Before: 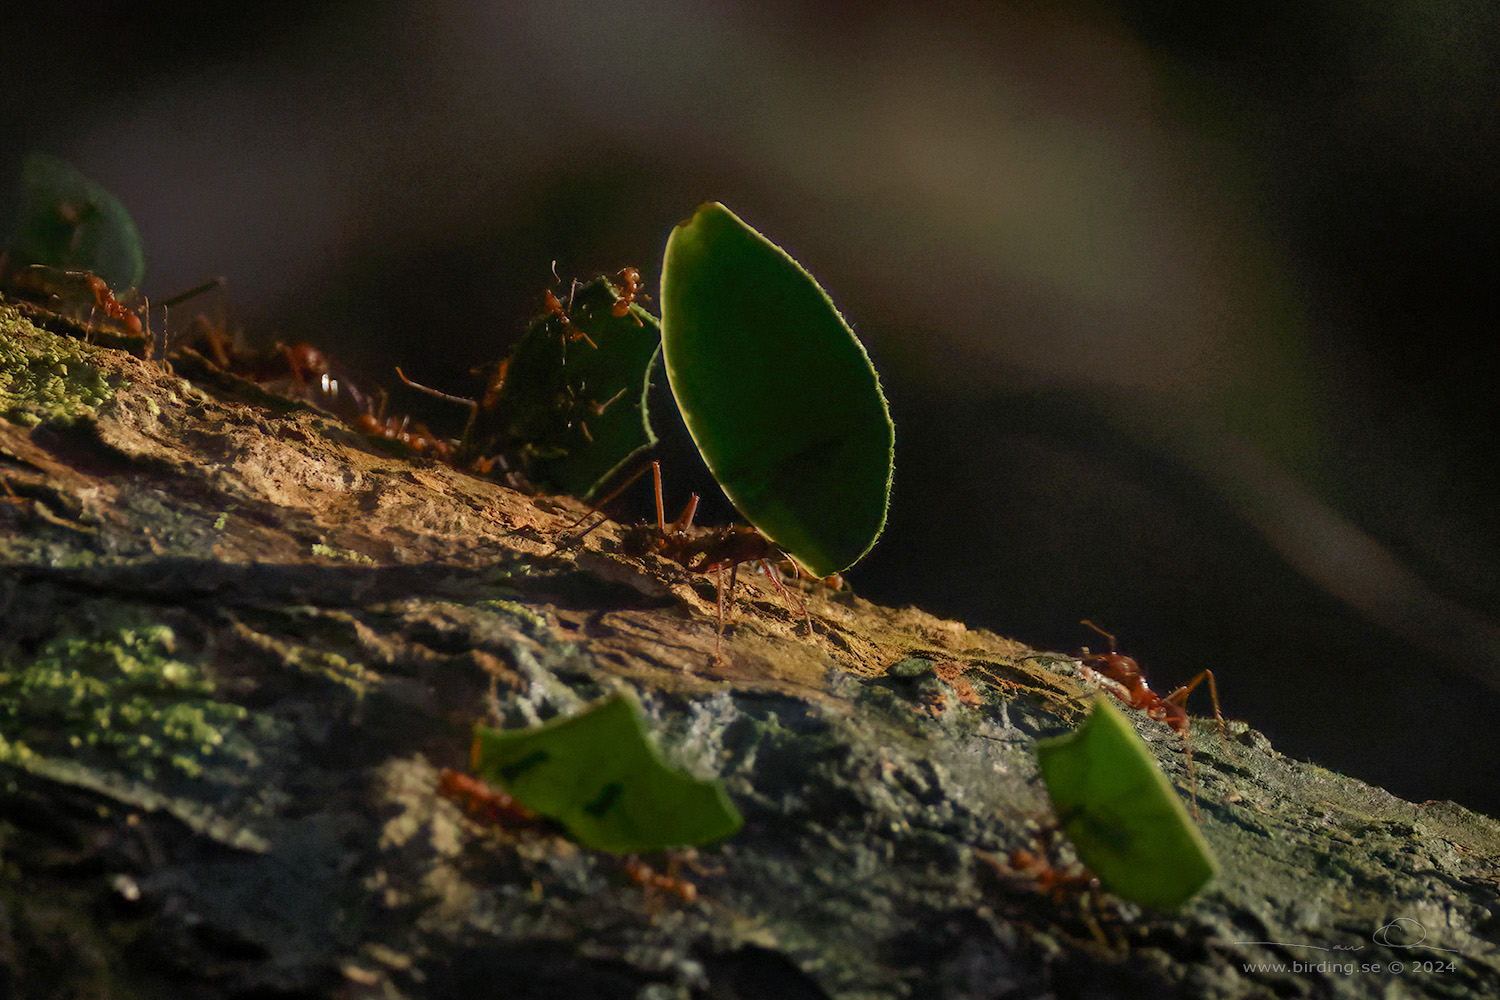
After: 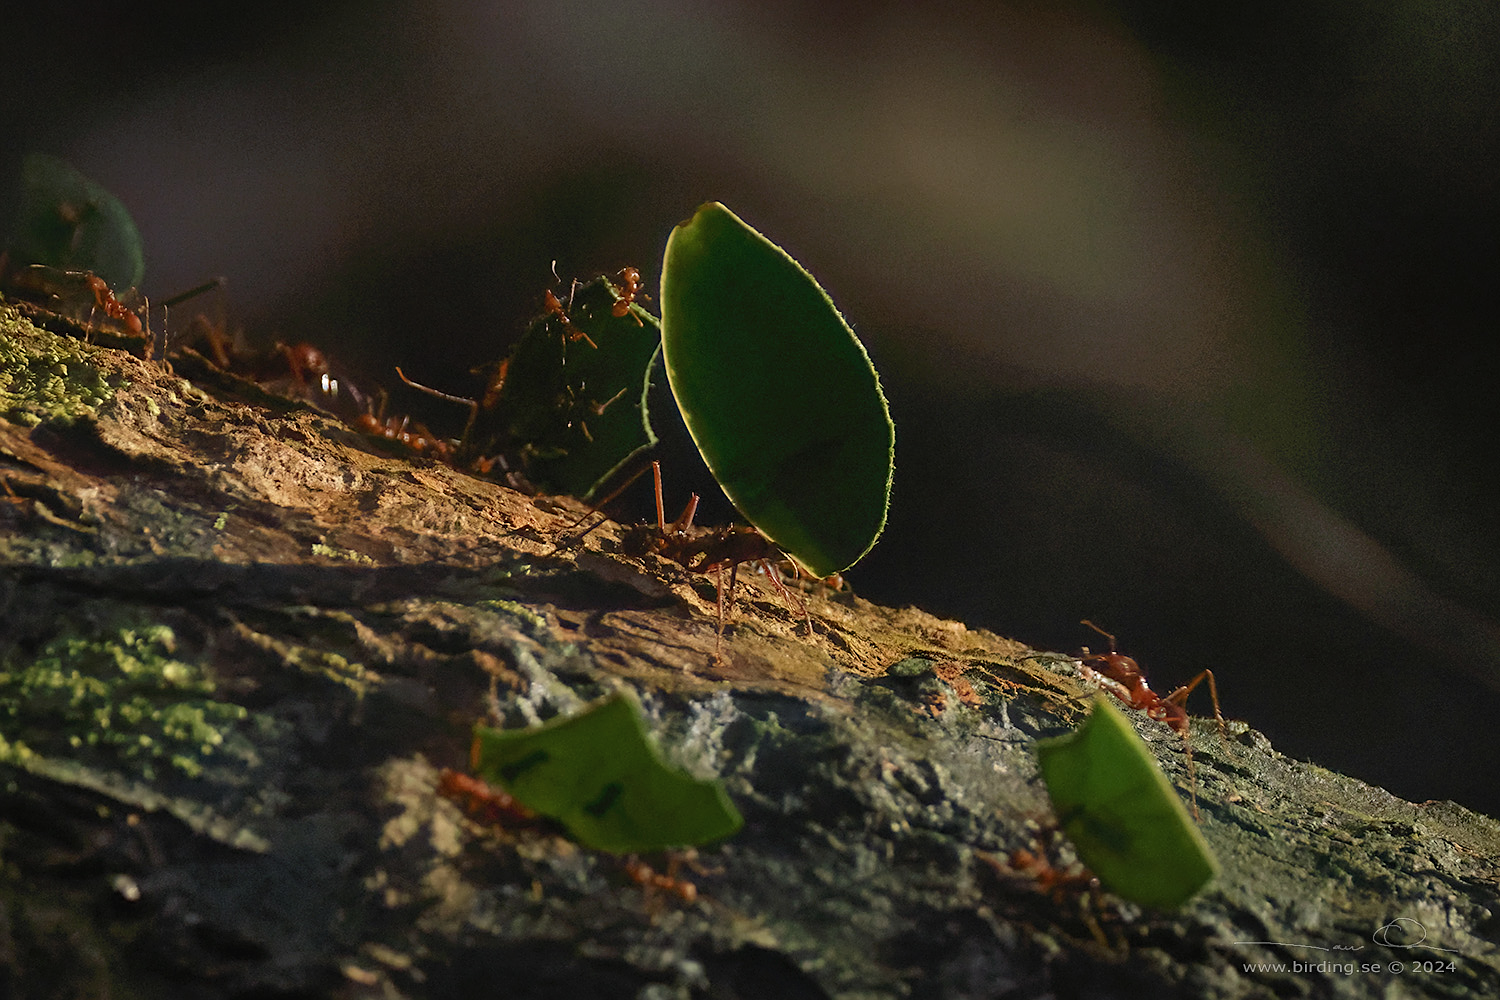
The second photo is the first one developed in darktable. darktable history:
exposure: black level correction -0.003, exposure 0.032 EV, compensate highlight preservation false
sharpen: on, module defaults
